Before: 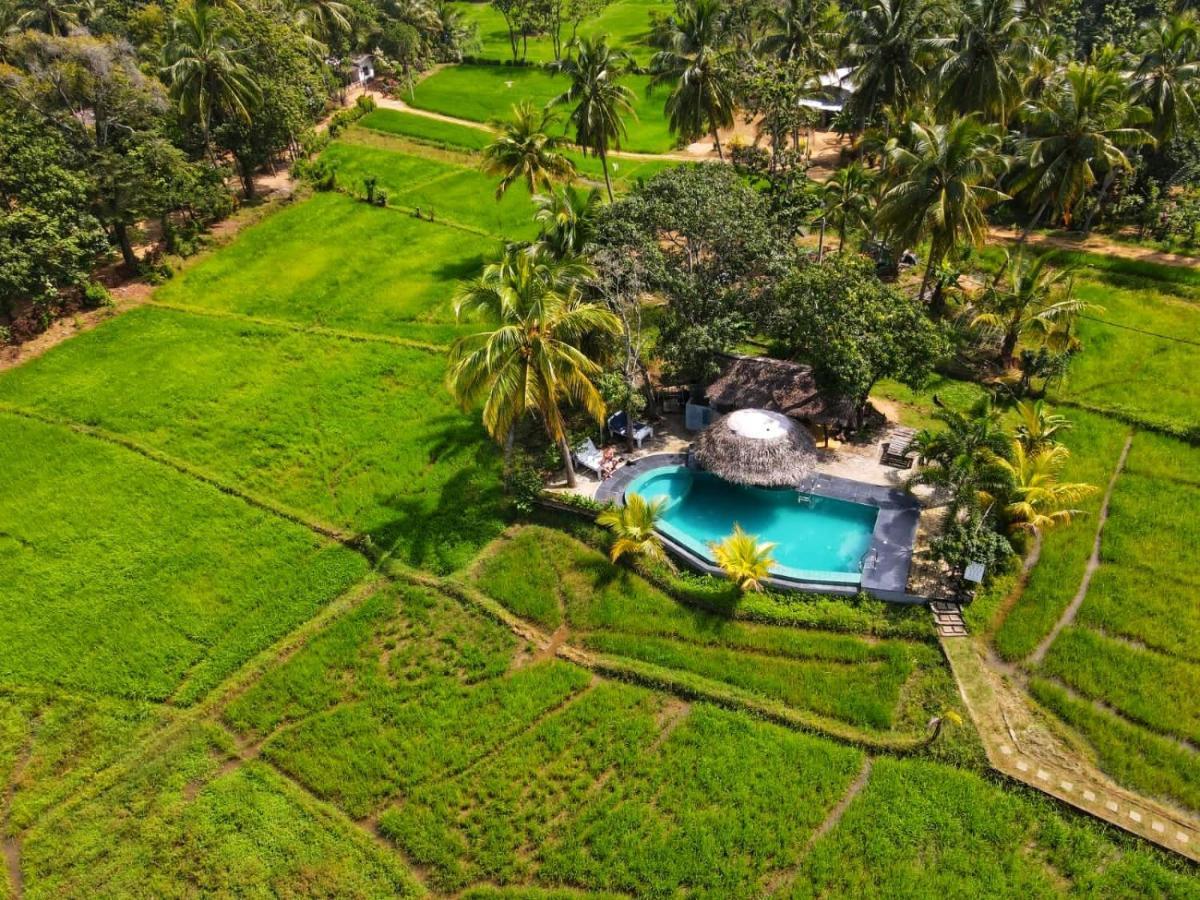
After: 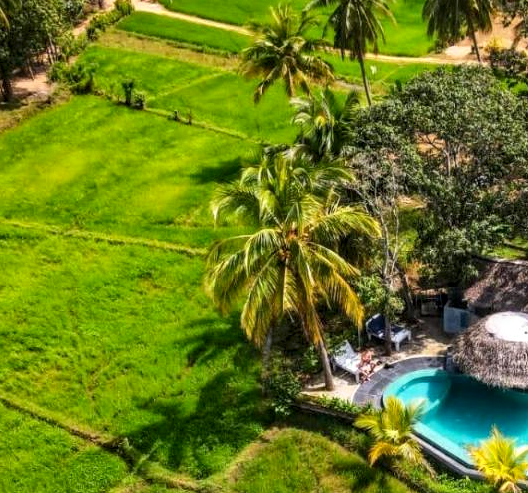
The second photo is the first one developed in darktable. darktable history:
crop: left 20.248%, top 10.86%, right 35.675%, bottom 34.321%
local contrast: detail 130%
contrast brightness saturation: contrast 0.1, brightness 0.03, saturation 0.09
